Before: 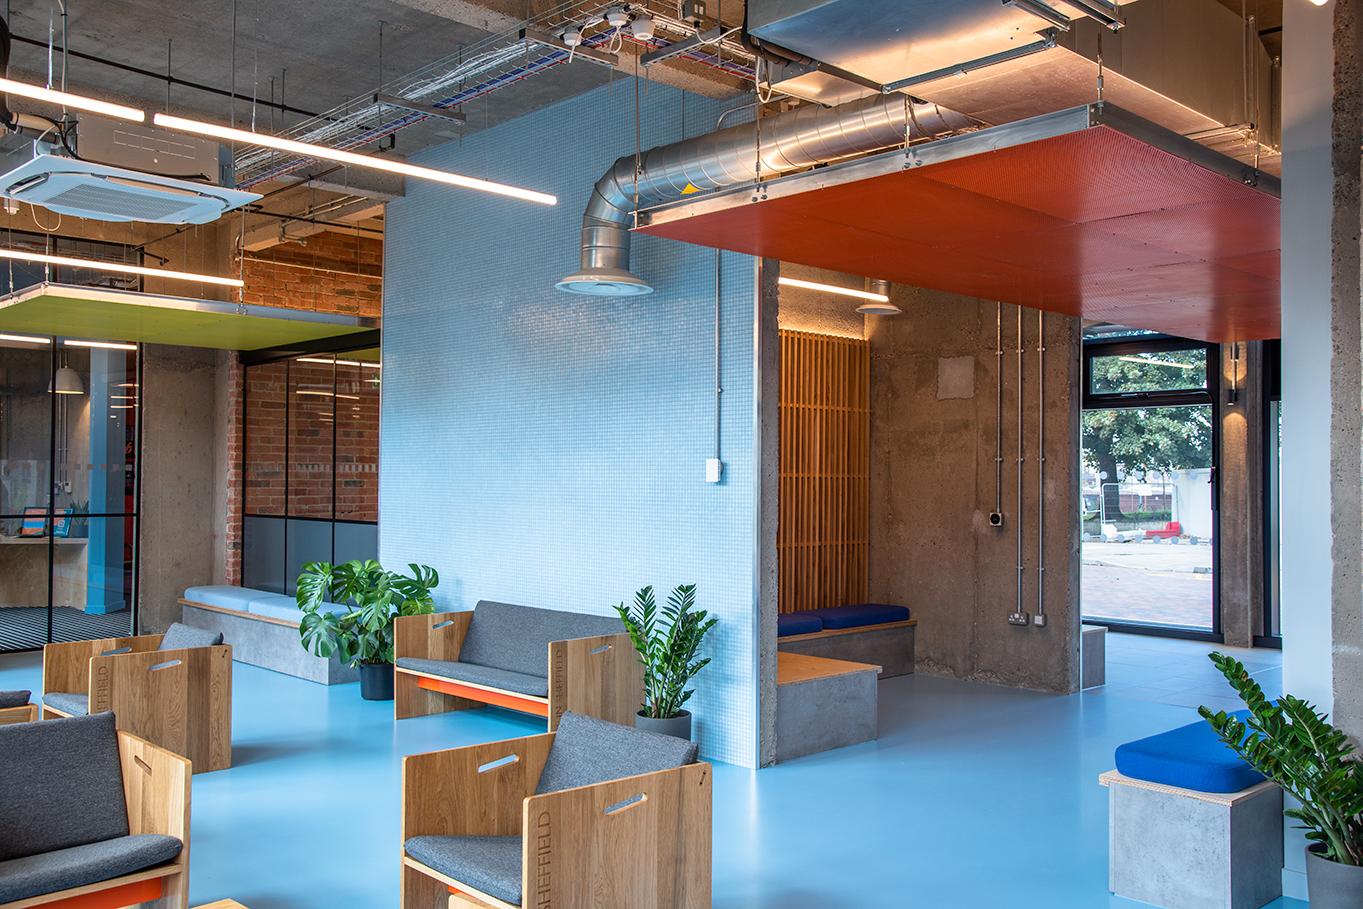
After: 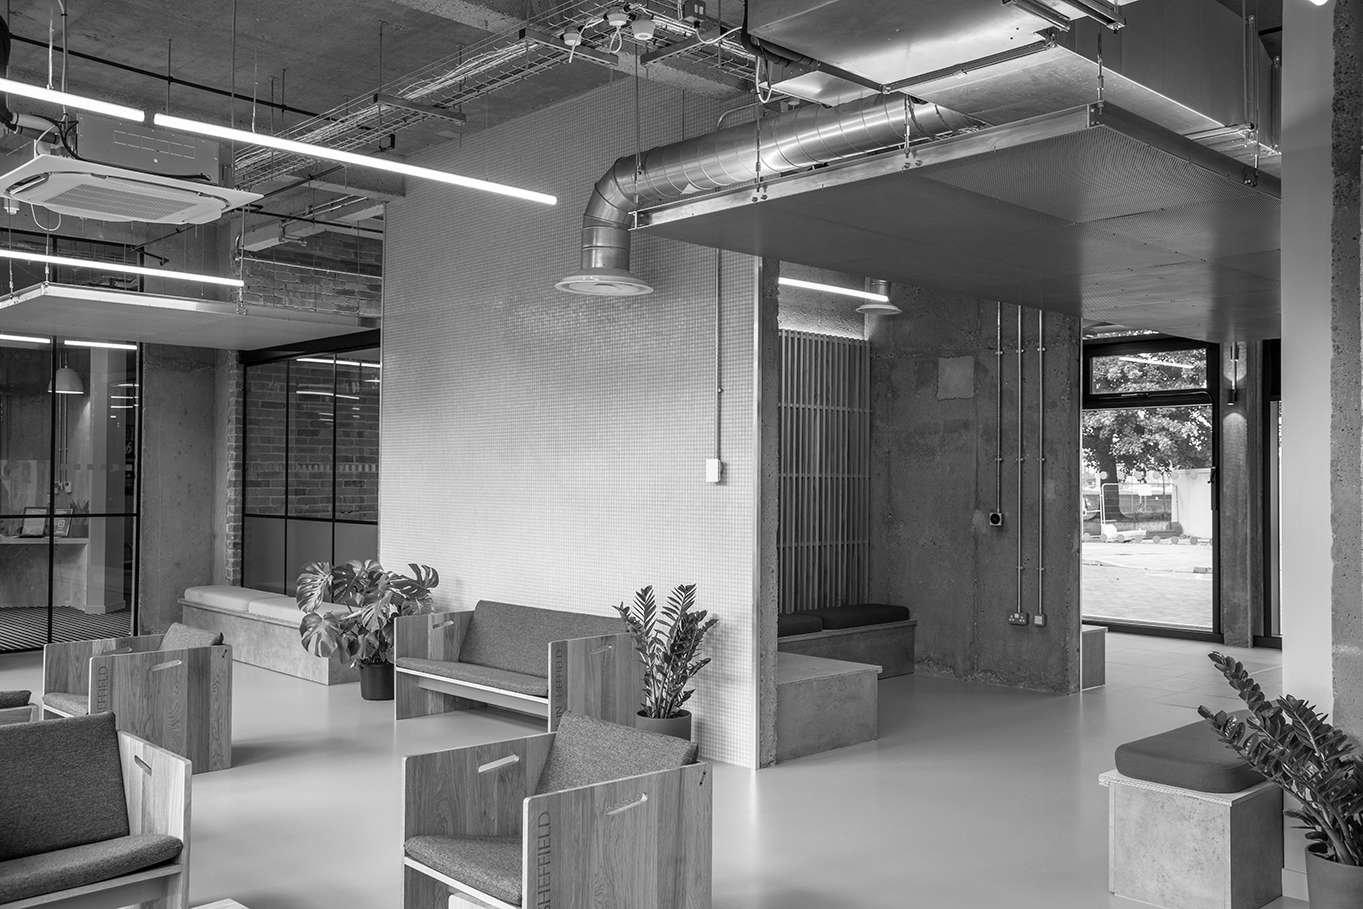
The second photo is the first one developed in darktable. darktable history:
base curve: curves: ch0 [(0, 0) (0.303, 0.277) (1, 1)]
color correction: highlights a* 6.27, highlights b* 8.19, shadows a* 5.94, shadows b* 7.23, saturation 0.9
monochrome: on, module defaults
